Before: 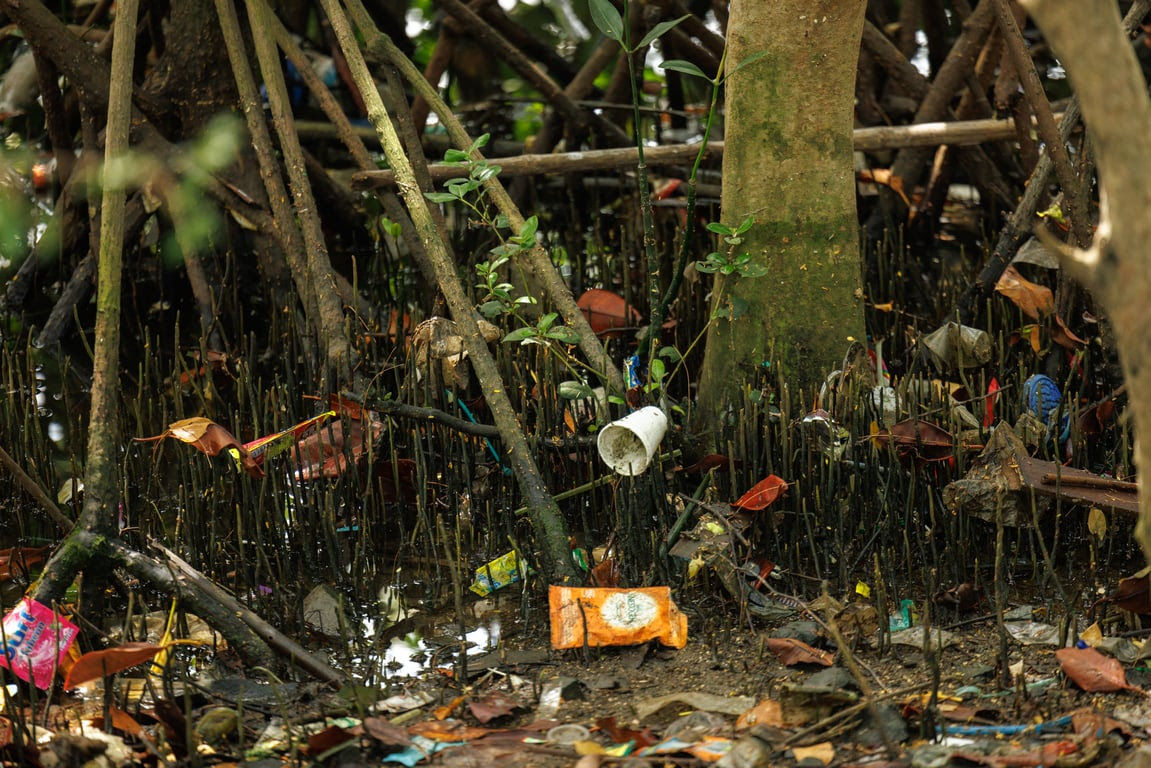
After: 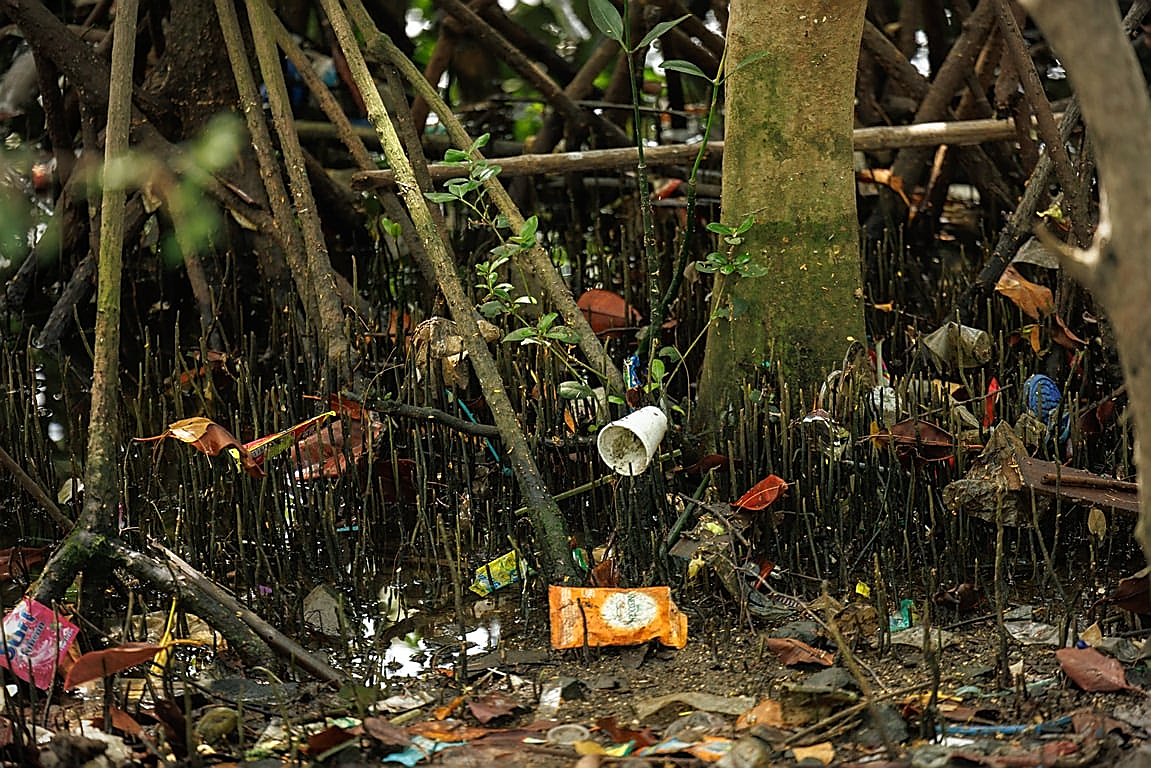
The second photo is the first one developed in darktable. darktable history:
sharpen: radius 1.391, amount 1.251, threshold 0.627
vignetting: on, module defaults
